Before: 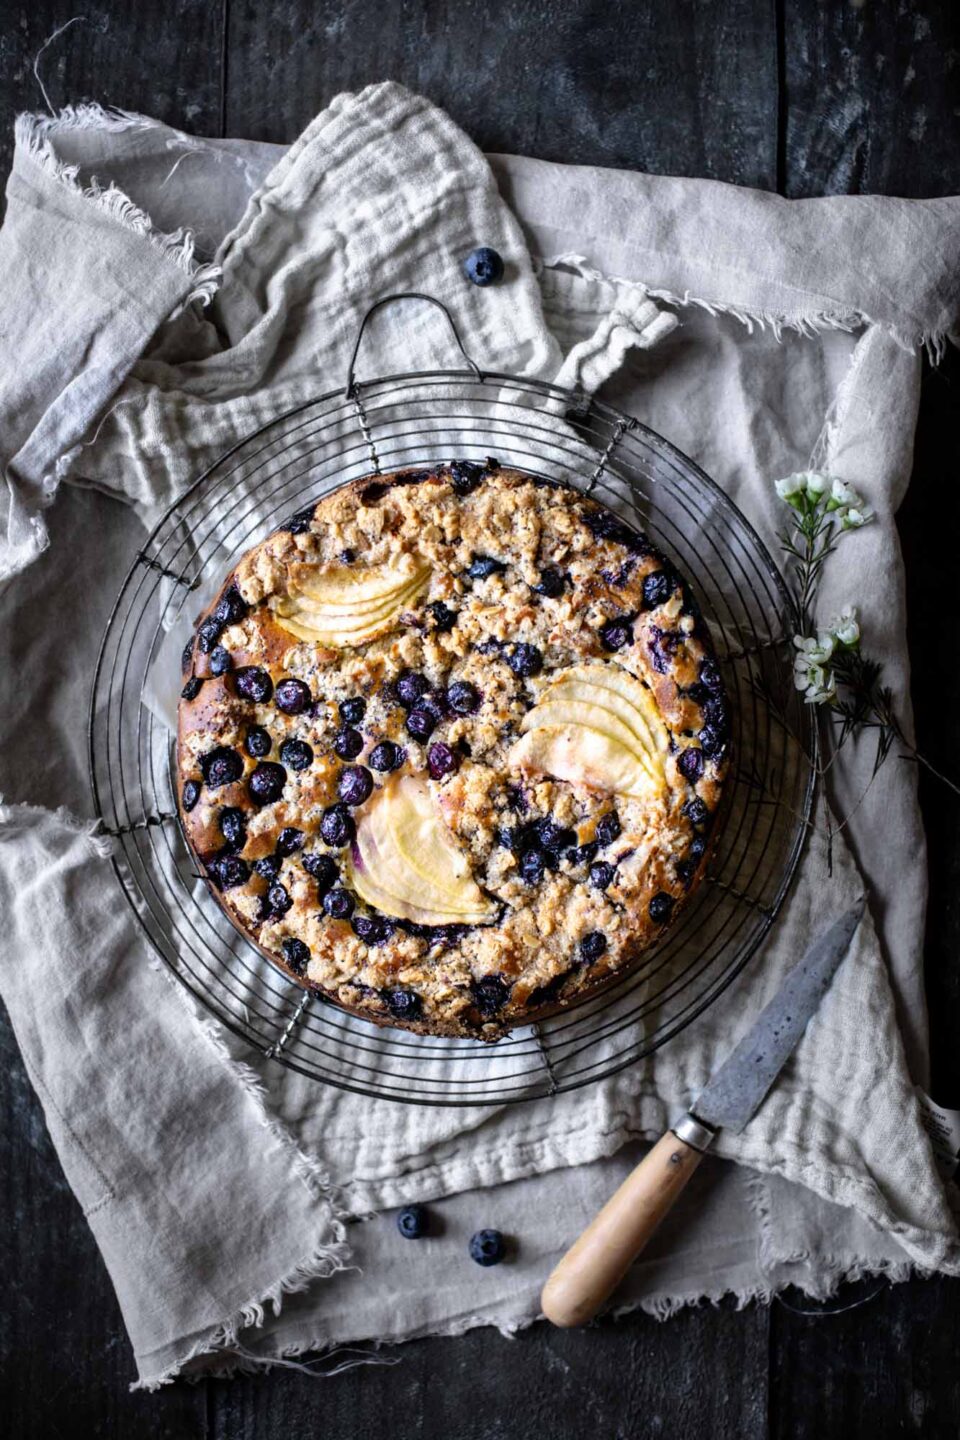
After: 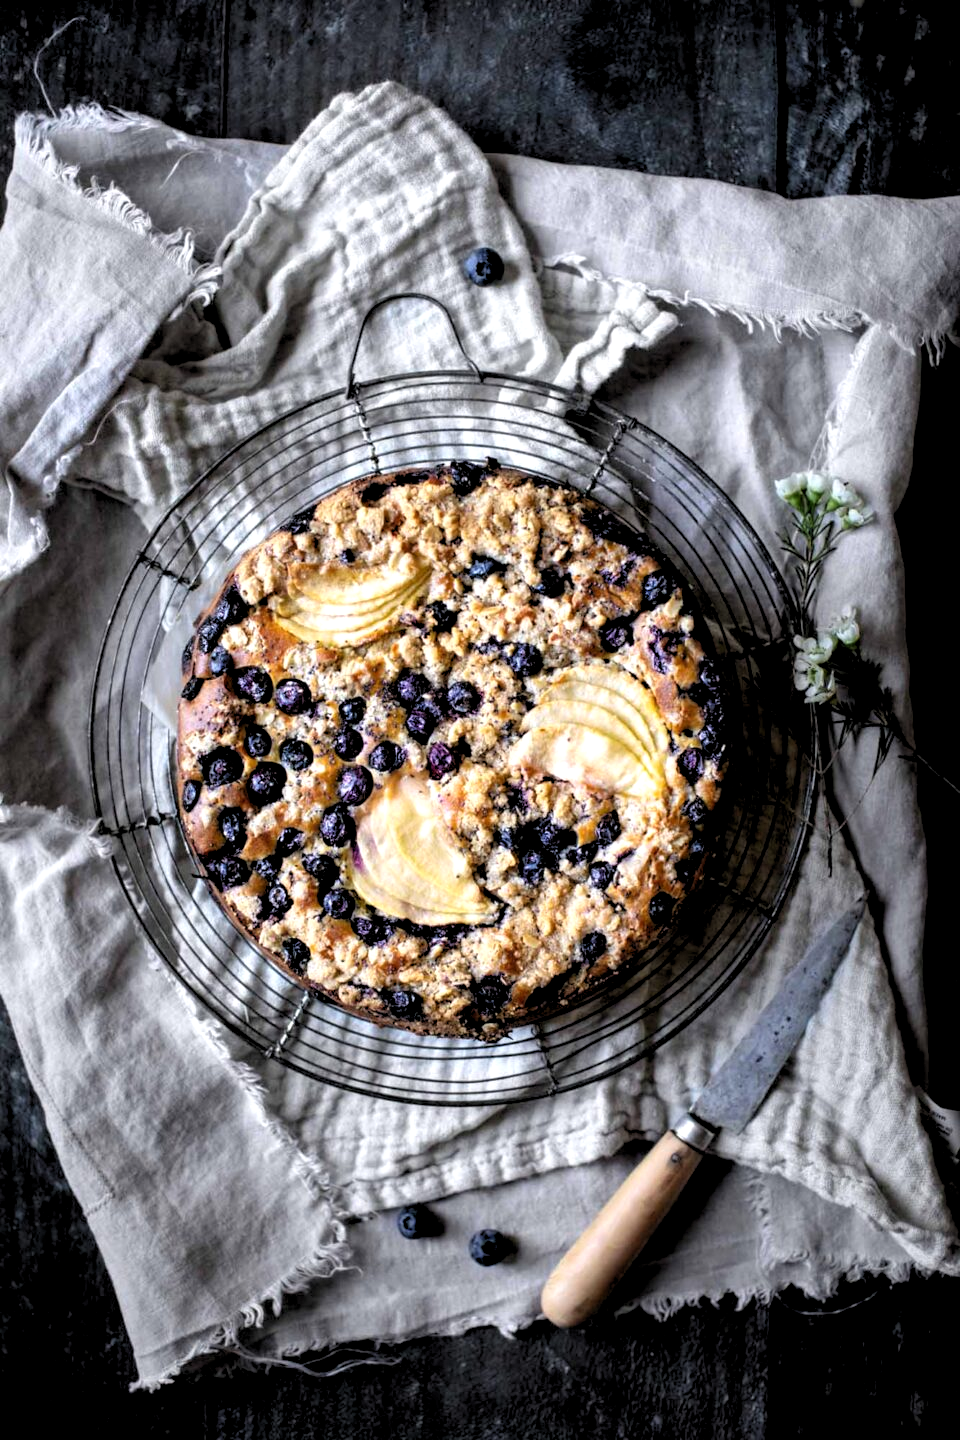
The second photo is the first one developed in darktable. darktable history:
rgb levels: levels [[0.01, 0.419, 0.839], [0, 0.5, 1], [0, 0.5, 1]]
levels: mode automatic
